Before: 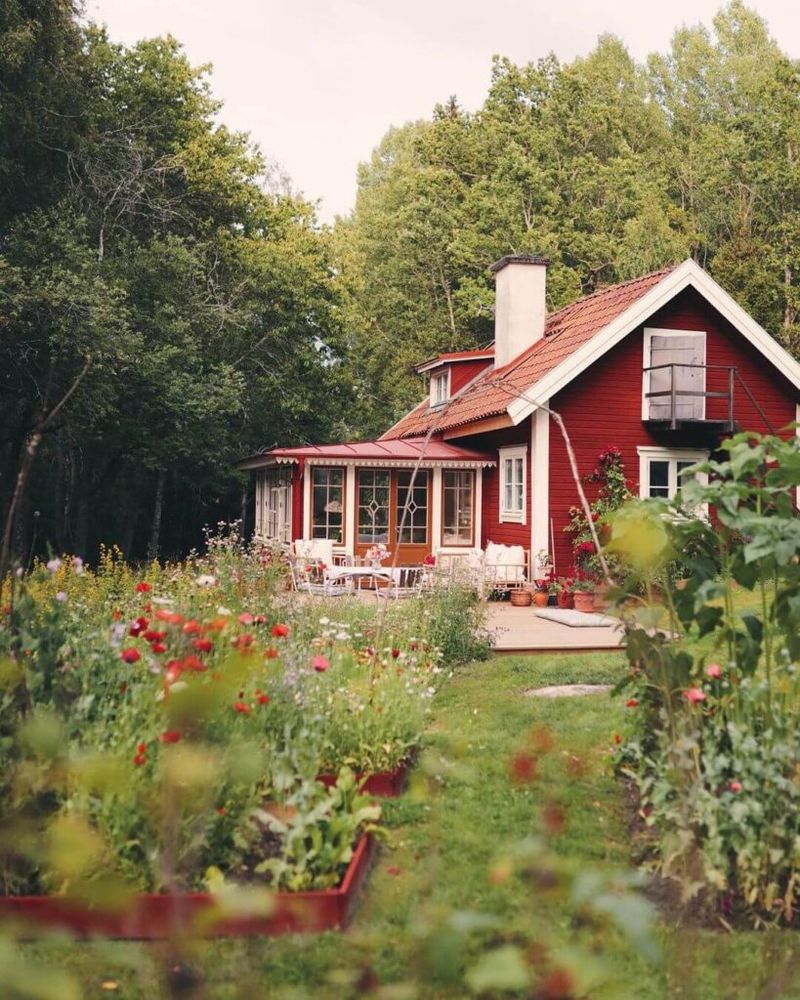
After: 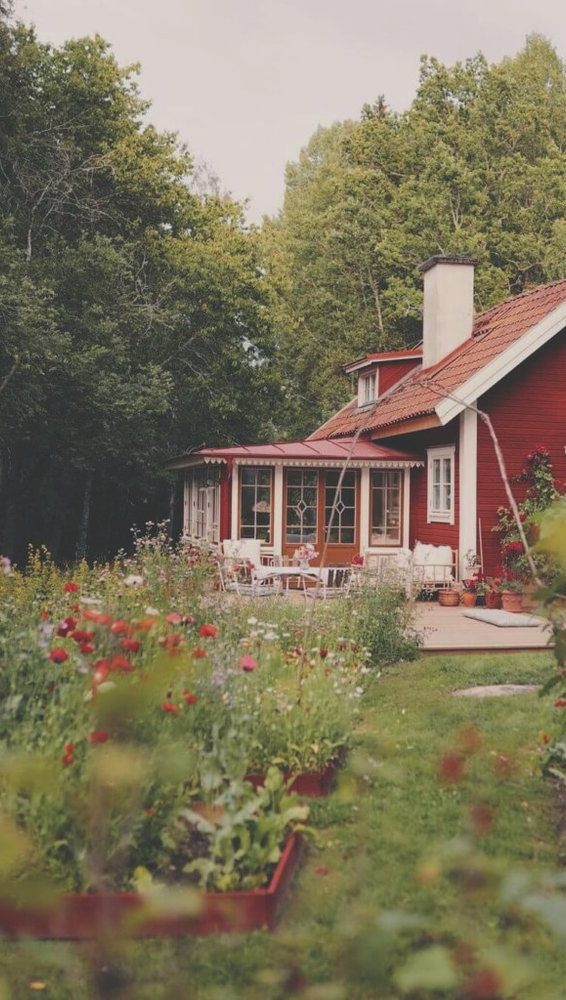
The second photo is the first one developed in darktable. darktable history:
color zones: curves: ch2 [(0, 0.5) (0.143, 0.5) (0.286, 0.489) (0.415, 0.421) (0.571, 0.5) (0.714, 0.5) (0.857, 0.5) (1, 0.5)]
exposure: black level correction -0.036, exposure -0.497 EV, compensate highlight preservation false
crop and rotate: left 9.061%, right 20.142%
